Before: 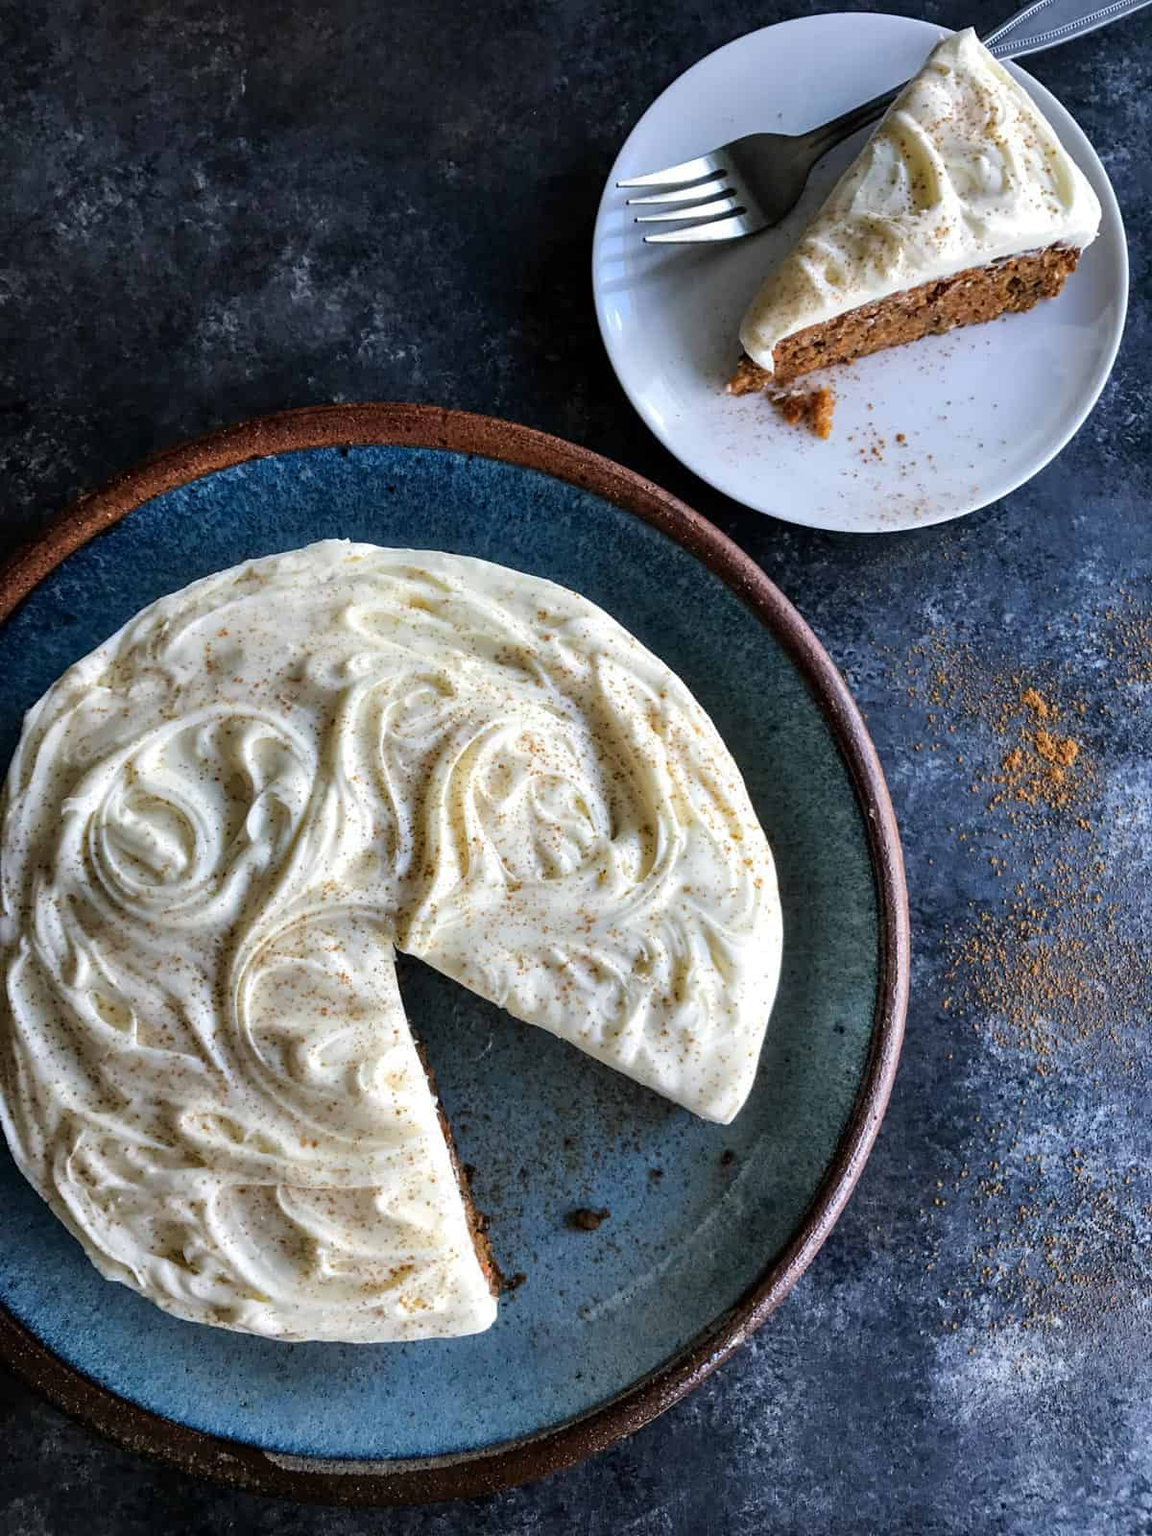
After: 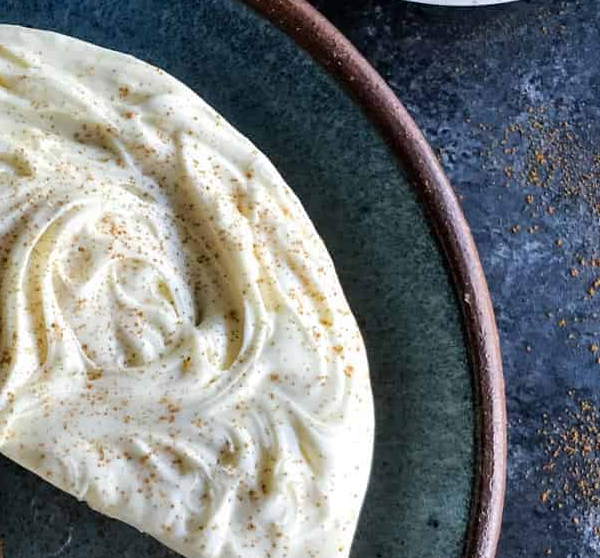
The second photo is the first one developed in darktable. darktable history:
crop: left 36.786%, top 34.359%, right 13.158%, bottom 30.735%
